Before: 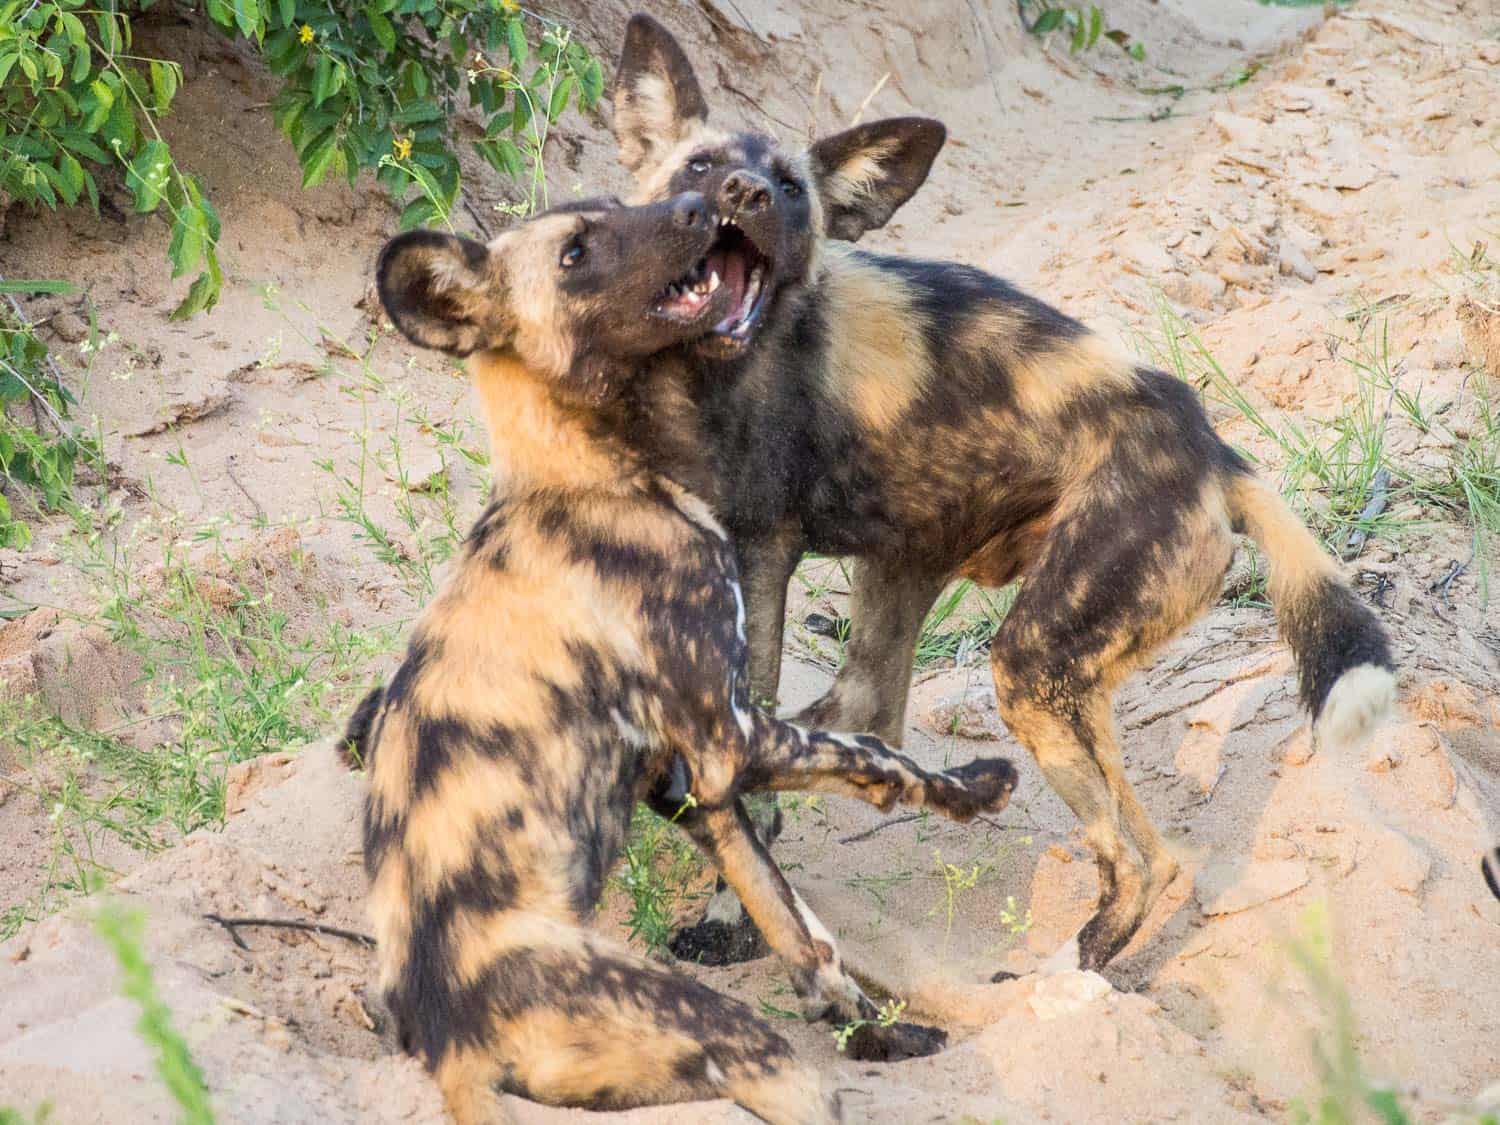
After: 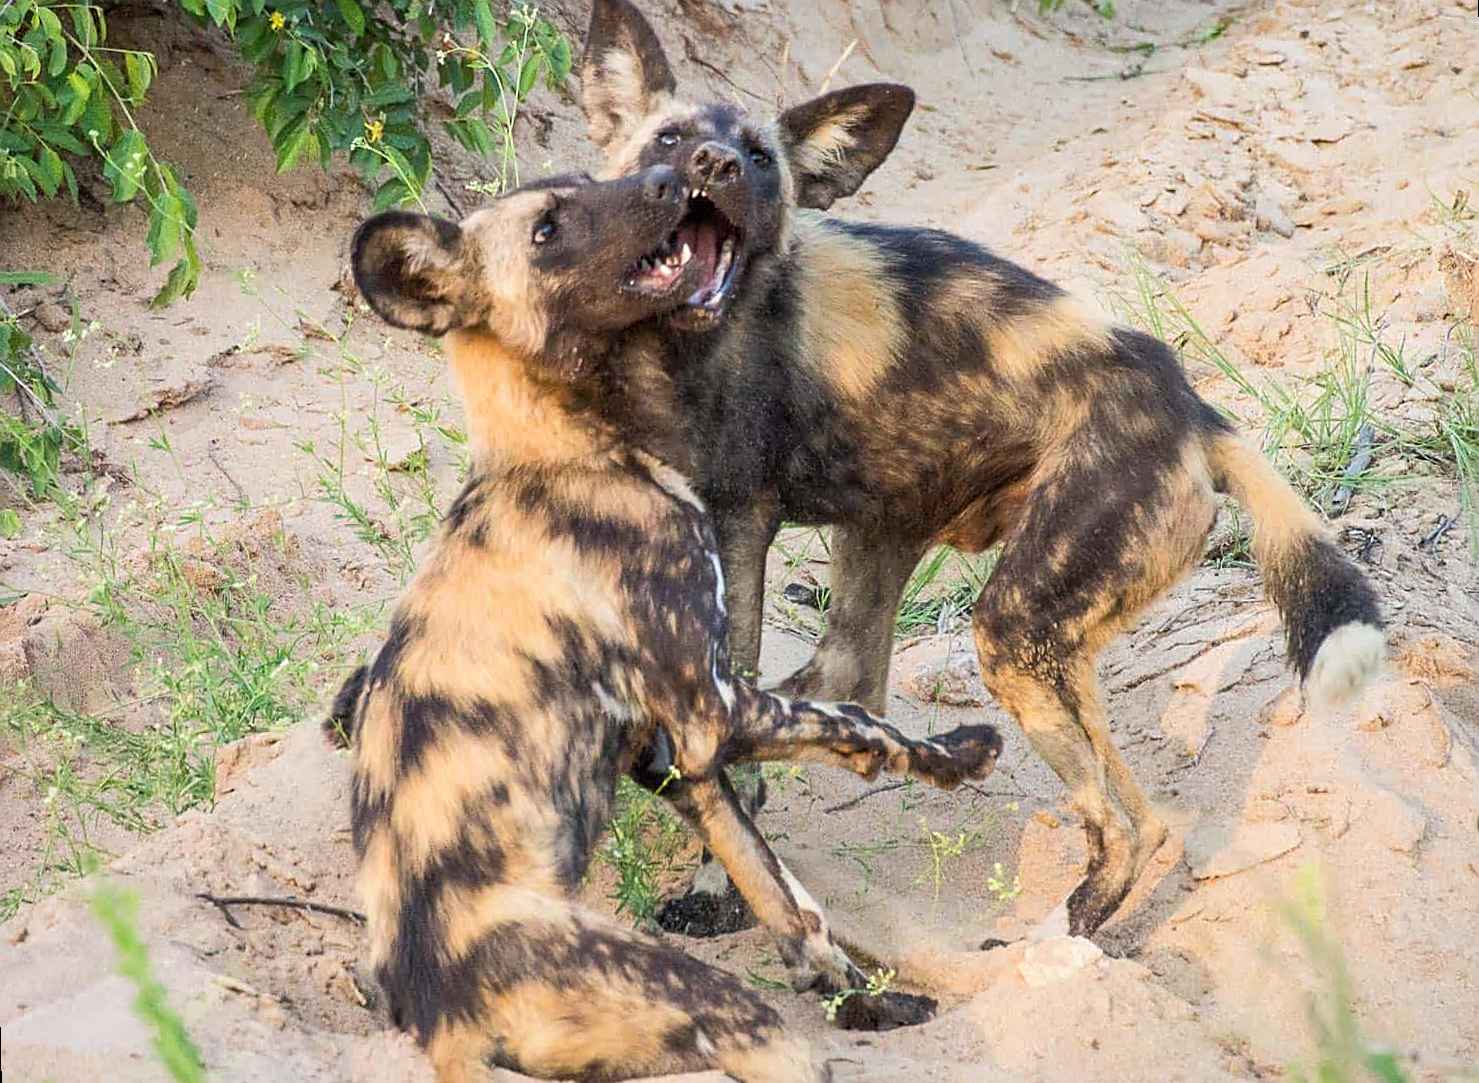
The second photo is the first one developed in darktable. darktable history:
rotate and perspective: rotation -1.32°, lens shift (horizontal) -0.031, crop left 0.015, crop right 0.985, crop top 0.047, crop bottom 0.982
sharpen: on, module defaults
